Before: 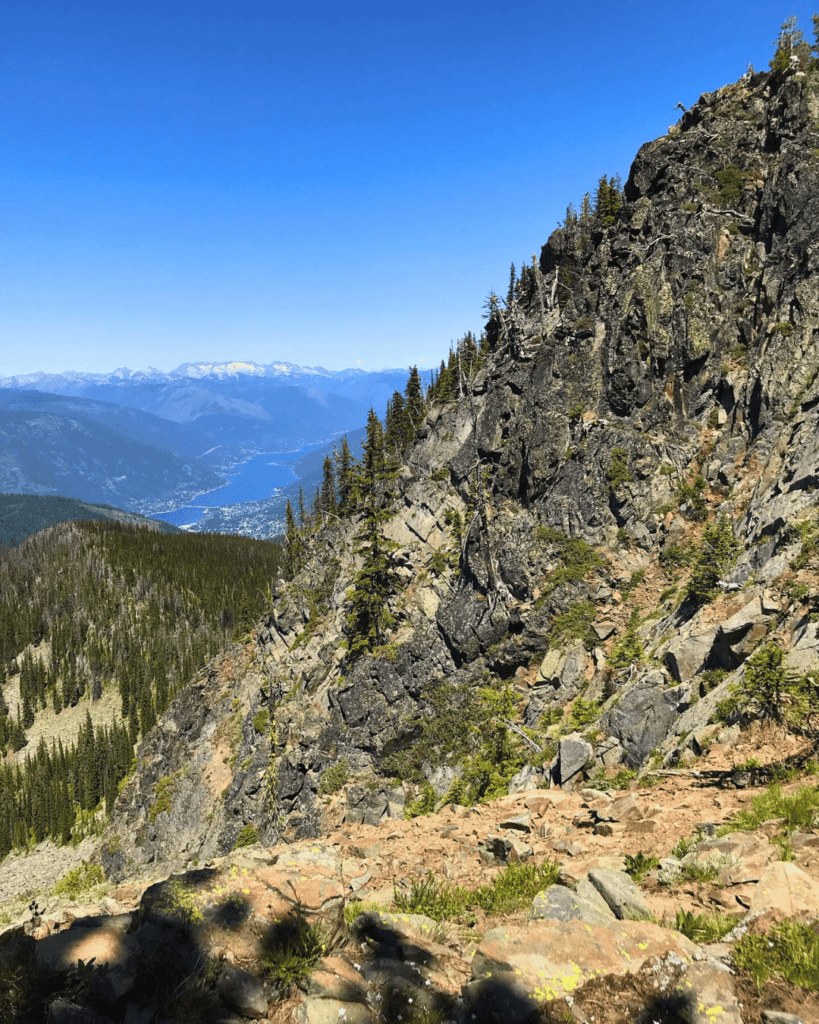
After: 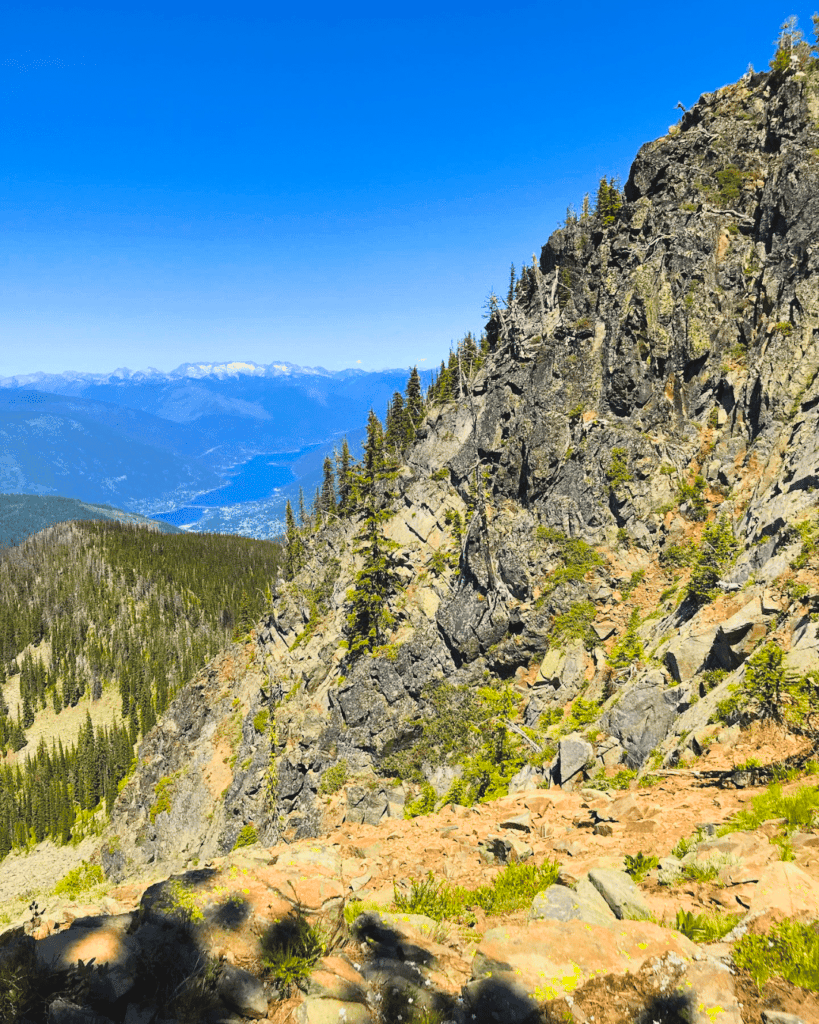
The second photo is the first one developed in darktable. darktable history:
color balance rgb: perceptual saturation grading › global saturation 25%, global vibrance 20%
exposure: black level correction -0.005, exposure 1 EV, compensate highlight preservation false
filmic rgb: black relative exposure -7.65 EV, white relative exposure 4.56 EV, hardness 3.61, color science v6 (2022)
